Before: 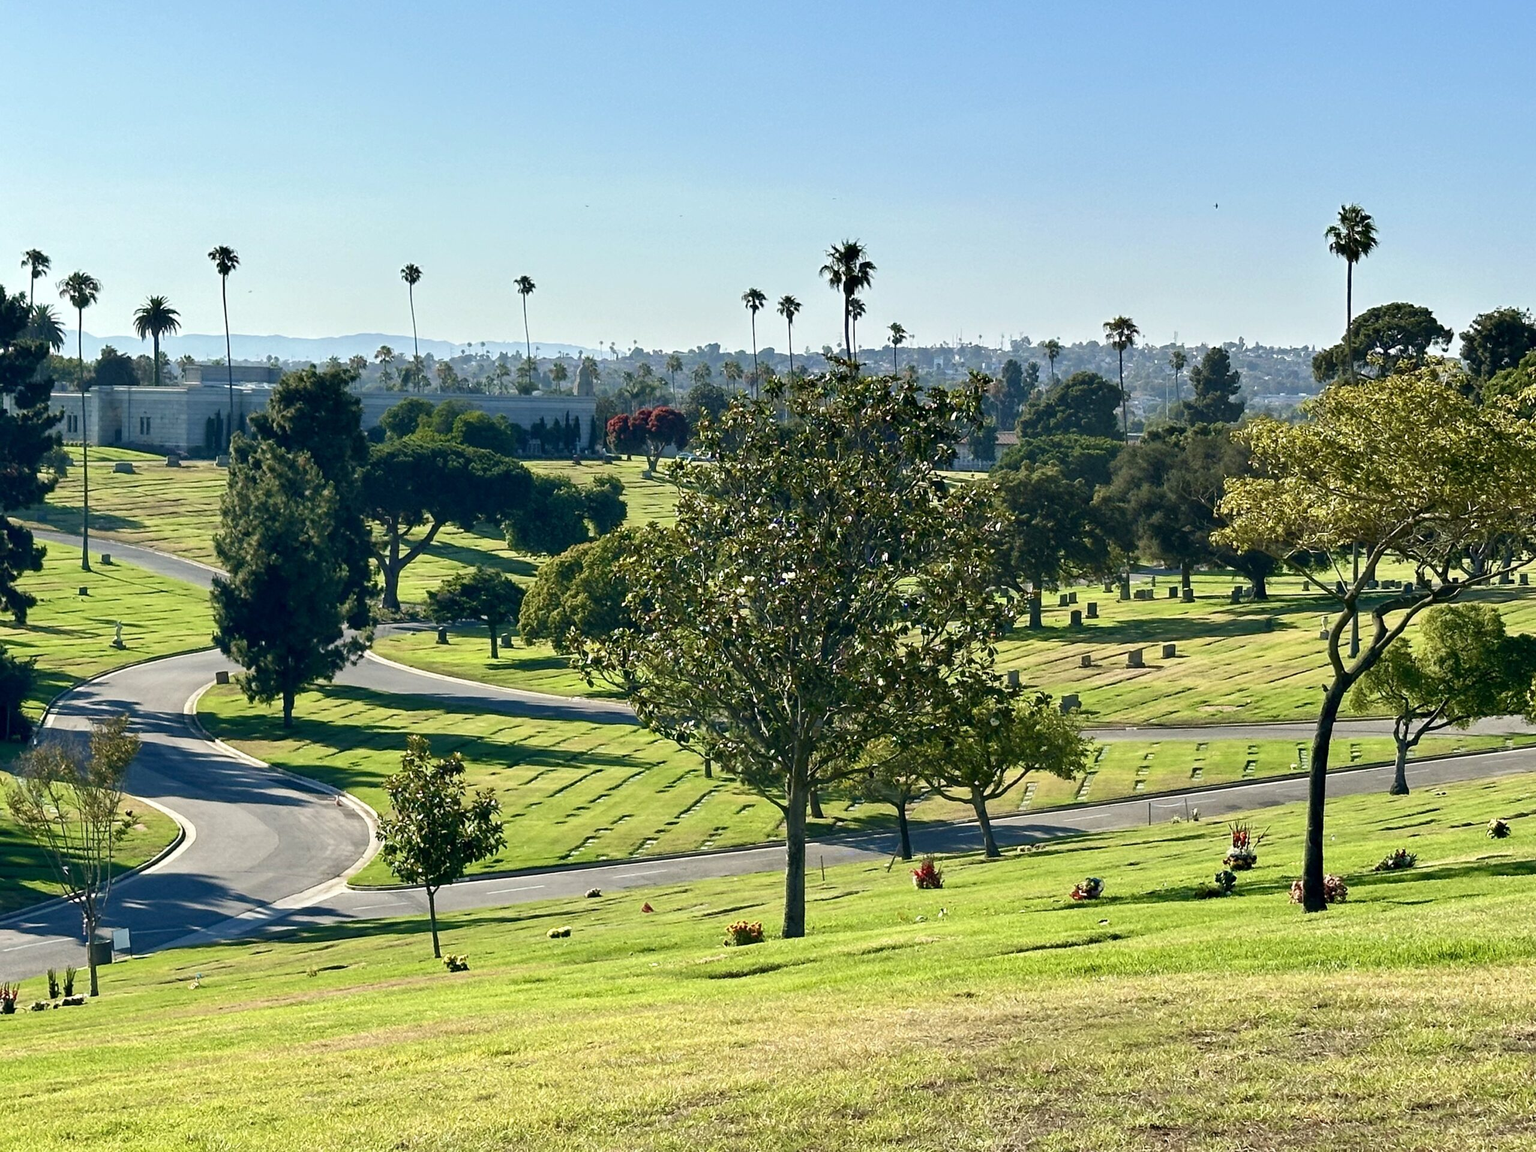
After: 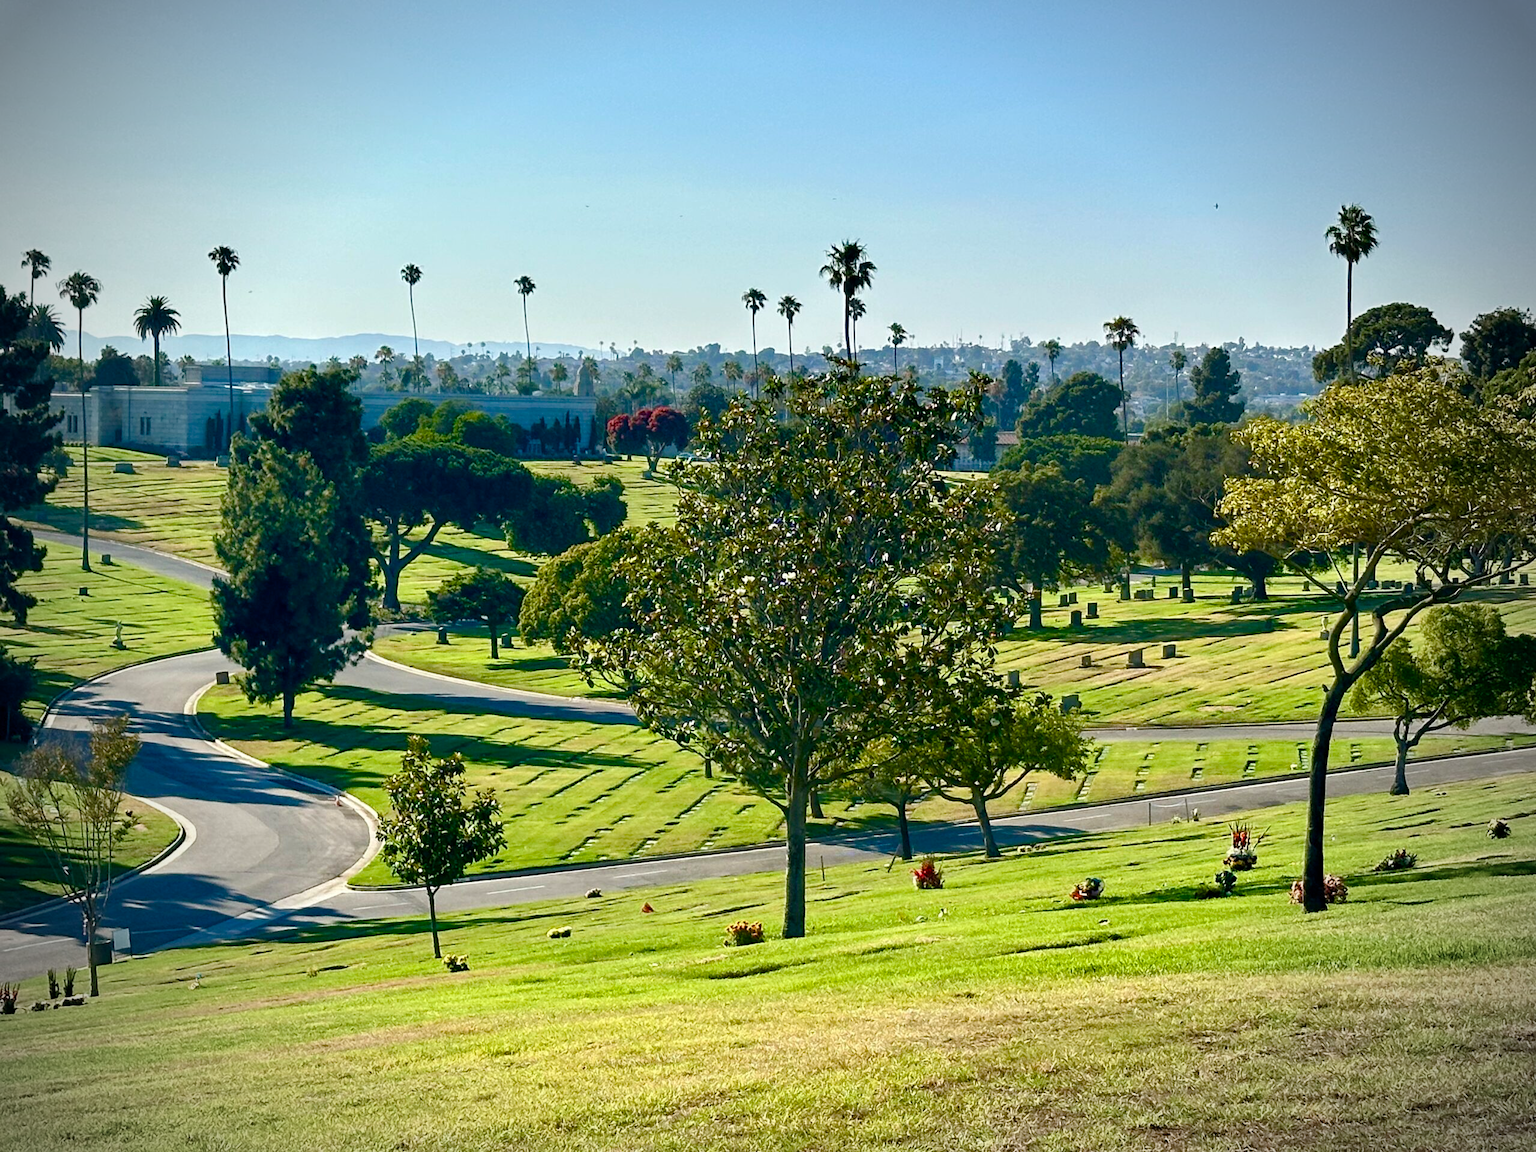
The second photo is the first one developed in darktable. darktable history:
color balance rgb: perceptual saturation grading › global saturation 20%, perceptual saturation grading › highlights -25%, perceptual saturation grading › shadows 50%
vignetting: fall-off start 75%, brightness -0.692, width/height ratio 1.084
